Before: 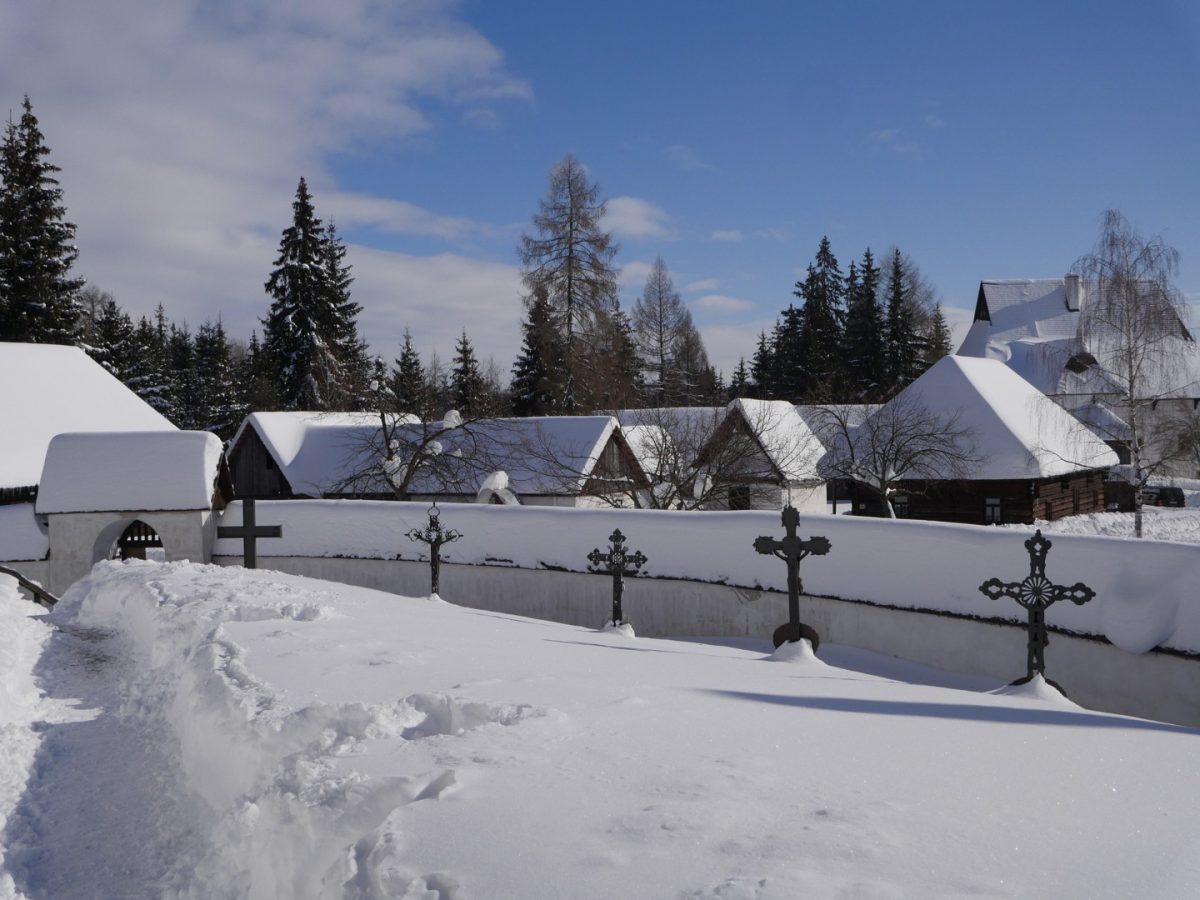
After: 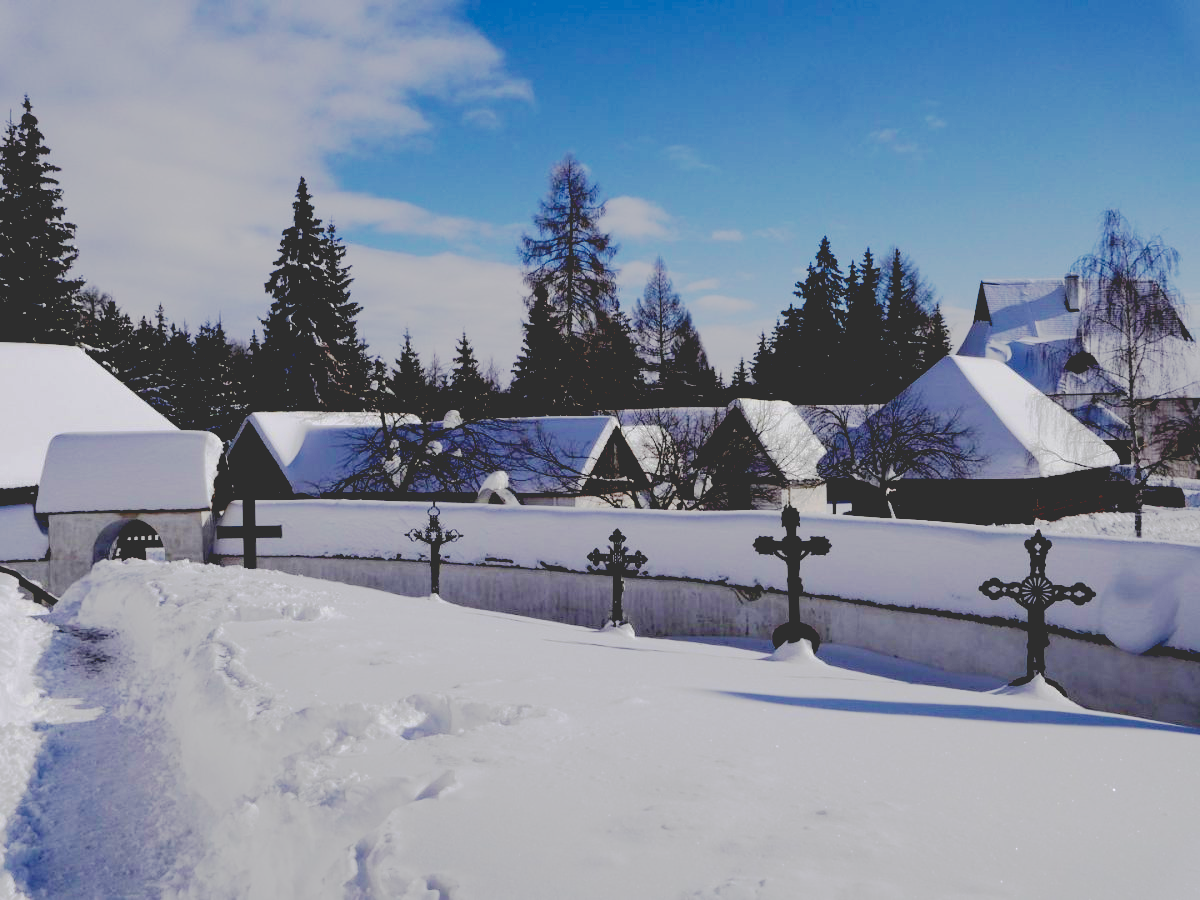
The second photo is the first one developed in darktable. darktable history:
velvia: on, module defaults
base curve: curves: ch0 [(0.065, 0.026) (0.236, 0.358) (0.53, 0.546) (0.777, 0.841) (0.924, 0.992)], preserve colors none
exposure: exposure -0.003 EV, compensate highlight preservation false
